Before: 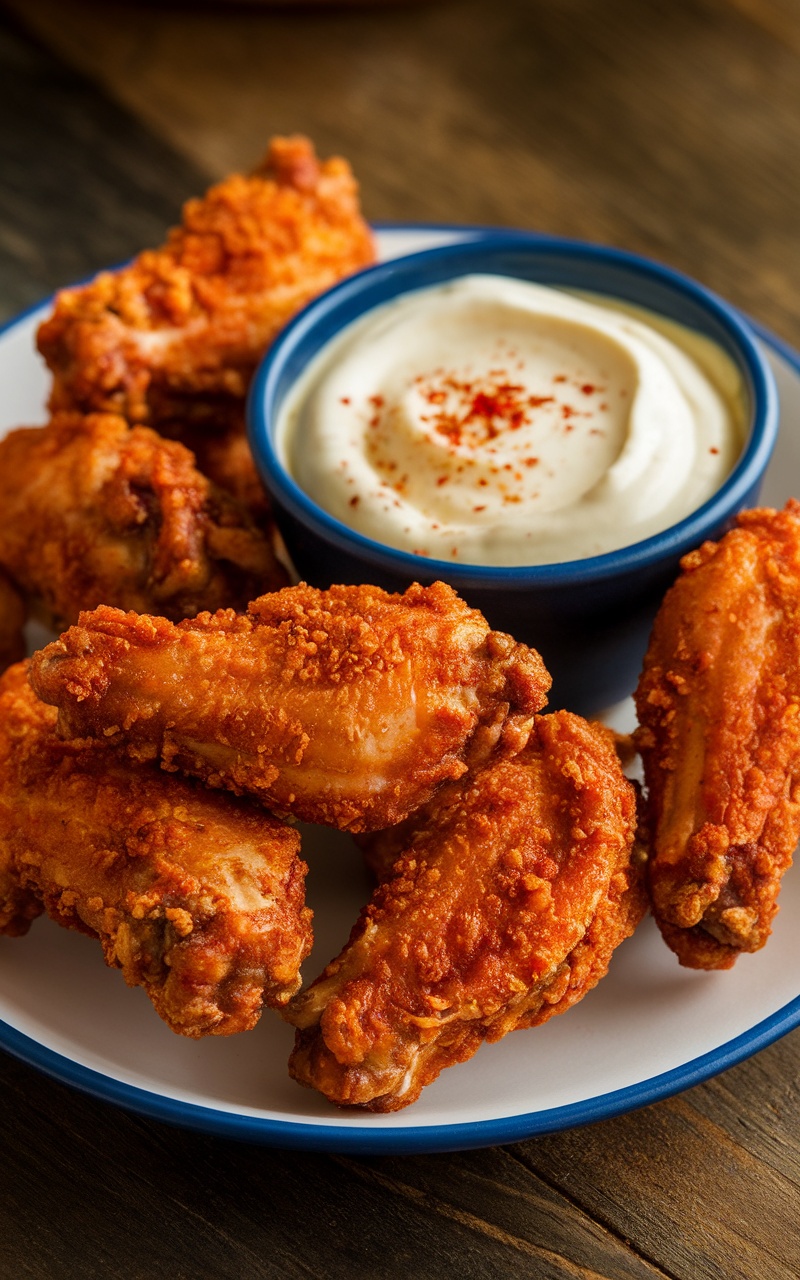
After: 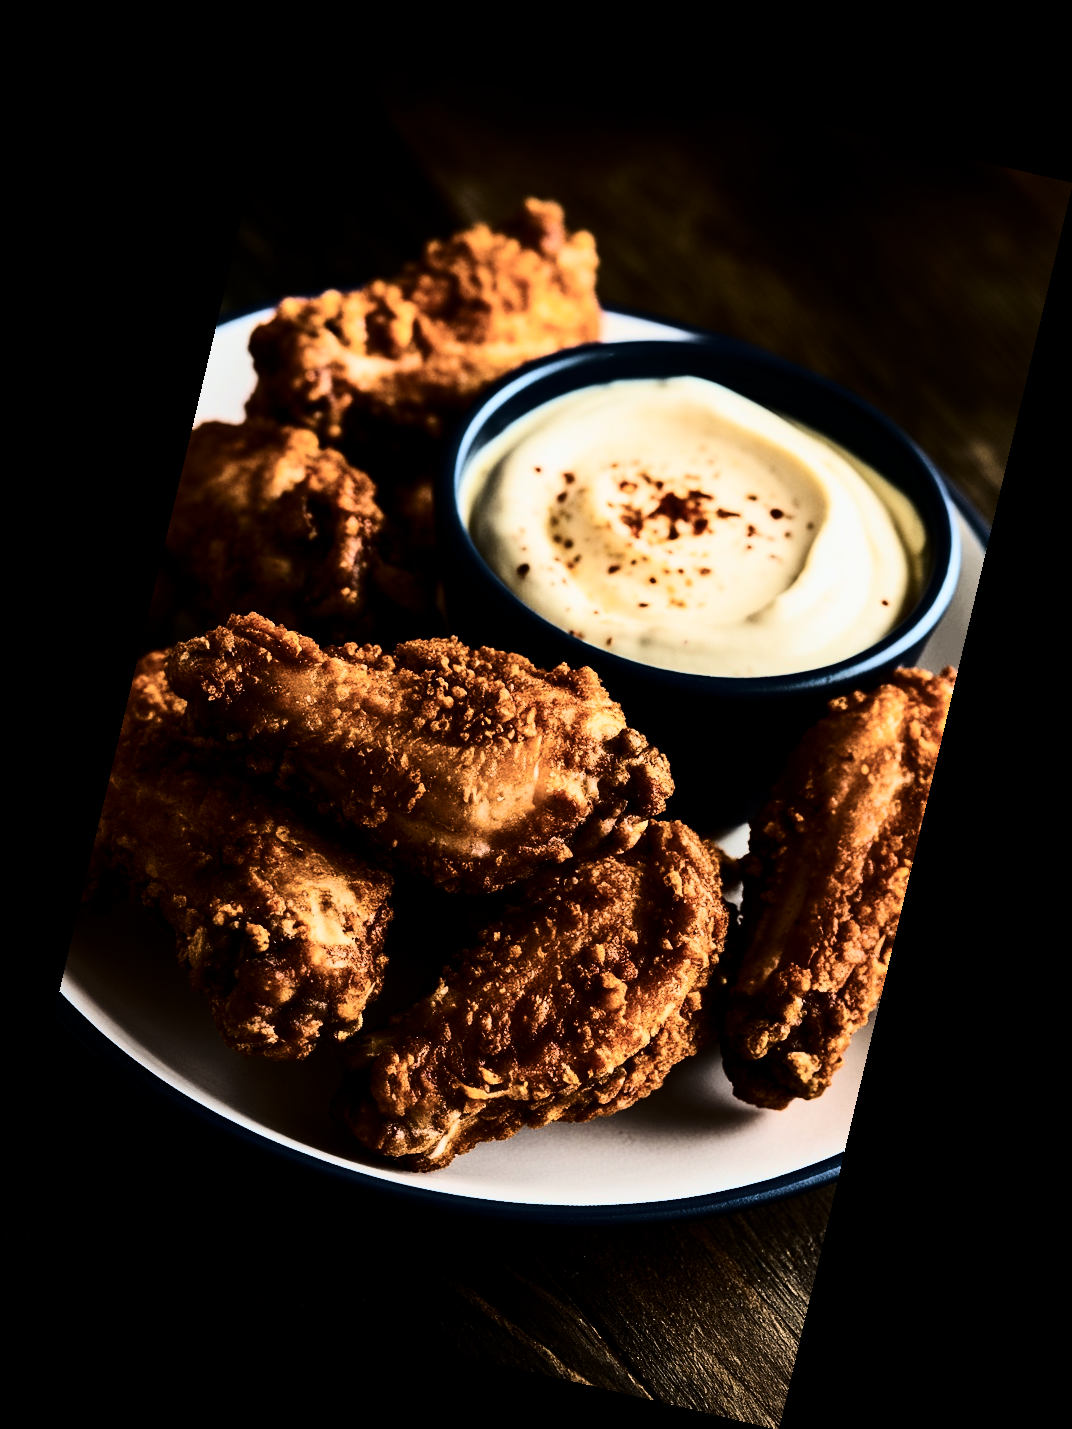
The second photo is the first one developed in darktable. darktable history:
exposure: black level correction 0.005, exposure 0.001 EV, compensate highlight preservation false
levels: levels [0, 0.618, 1]
tone equalizer: on, module defaults
filmic rgb: black relative exposure -7.65 EV, white relative exposure 4.56 EV, hardness 3.61, color science v6 (2022)
contrast brightness saturation: contrast 0.93, brightness 0.2
haze removal: compatibility mode true, adaptive false
rotate and perspective: rotation 13.27°, automatic cropping off
